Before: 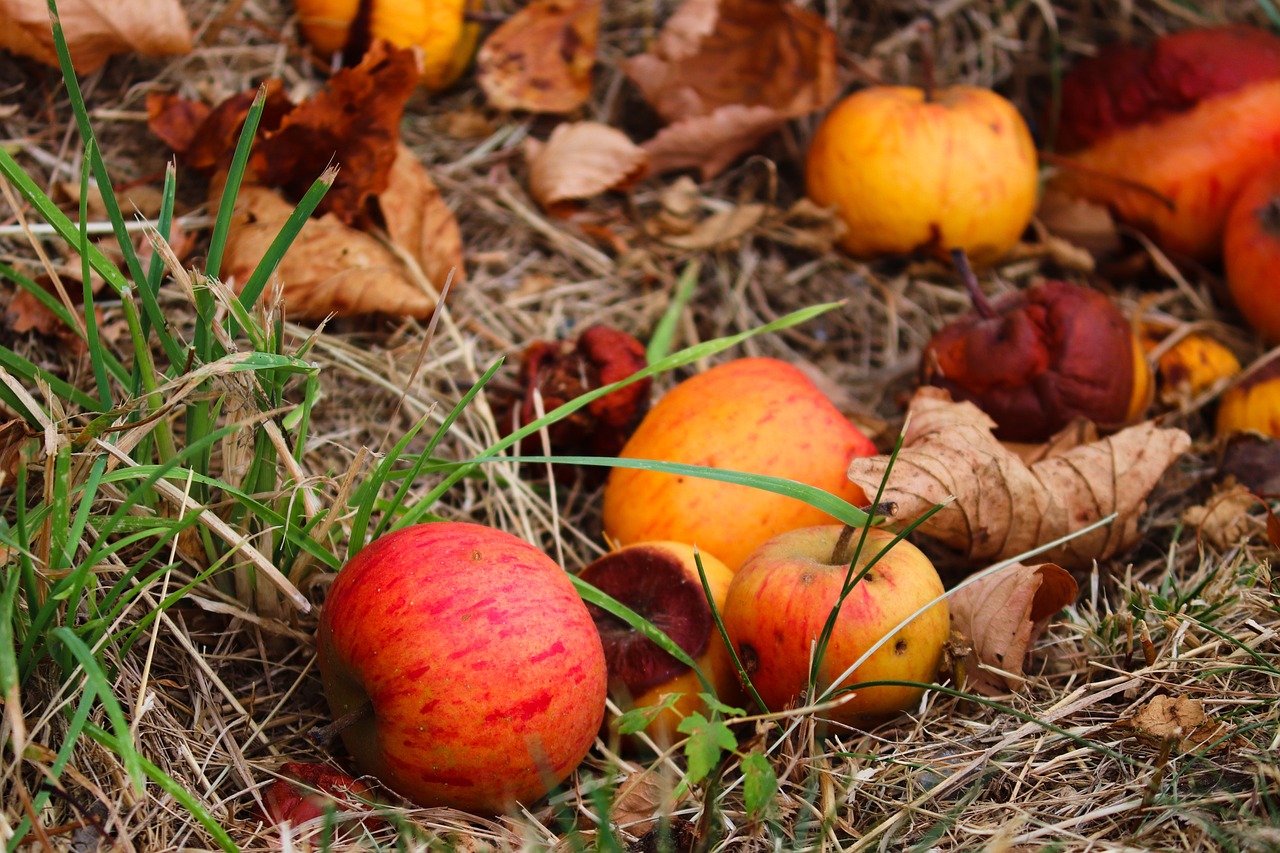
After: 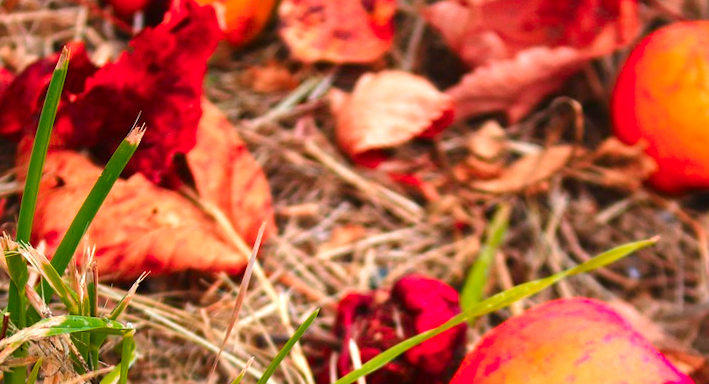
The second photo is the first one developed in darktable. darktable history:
crop: left 15.306%, top 9.065%, right 30.789%, bottom 48.638%
exposure: black level correction 0, exposure 0.7 EV, compensate exposure bias true, compensate highlight preservation false
rotate and perspective: rotation -2.56°, automatic cropping off
color zones: curves: ch0 [(0.473, 0.374) (0.742, 0.784)]; ch1 [(0.354, 0.737) (0.742, 0.705)]; ch2 [(0.318, 0.421) (0.758, 0.532)]
